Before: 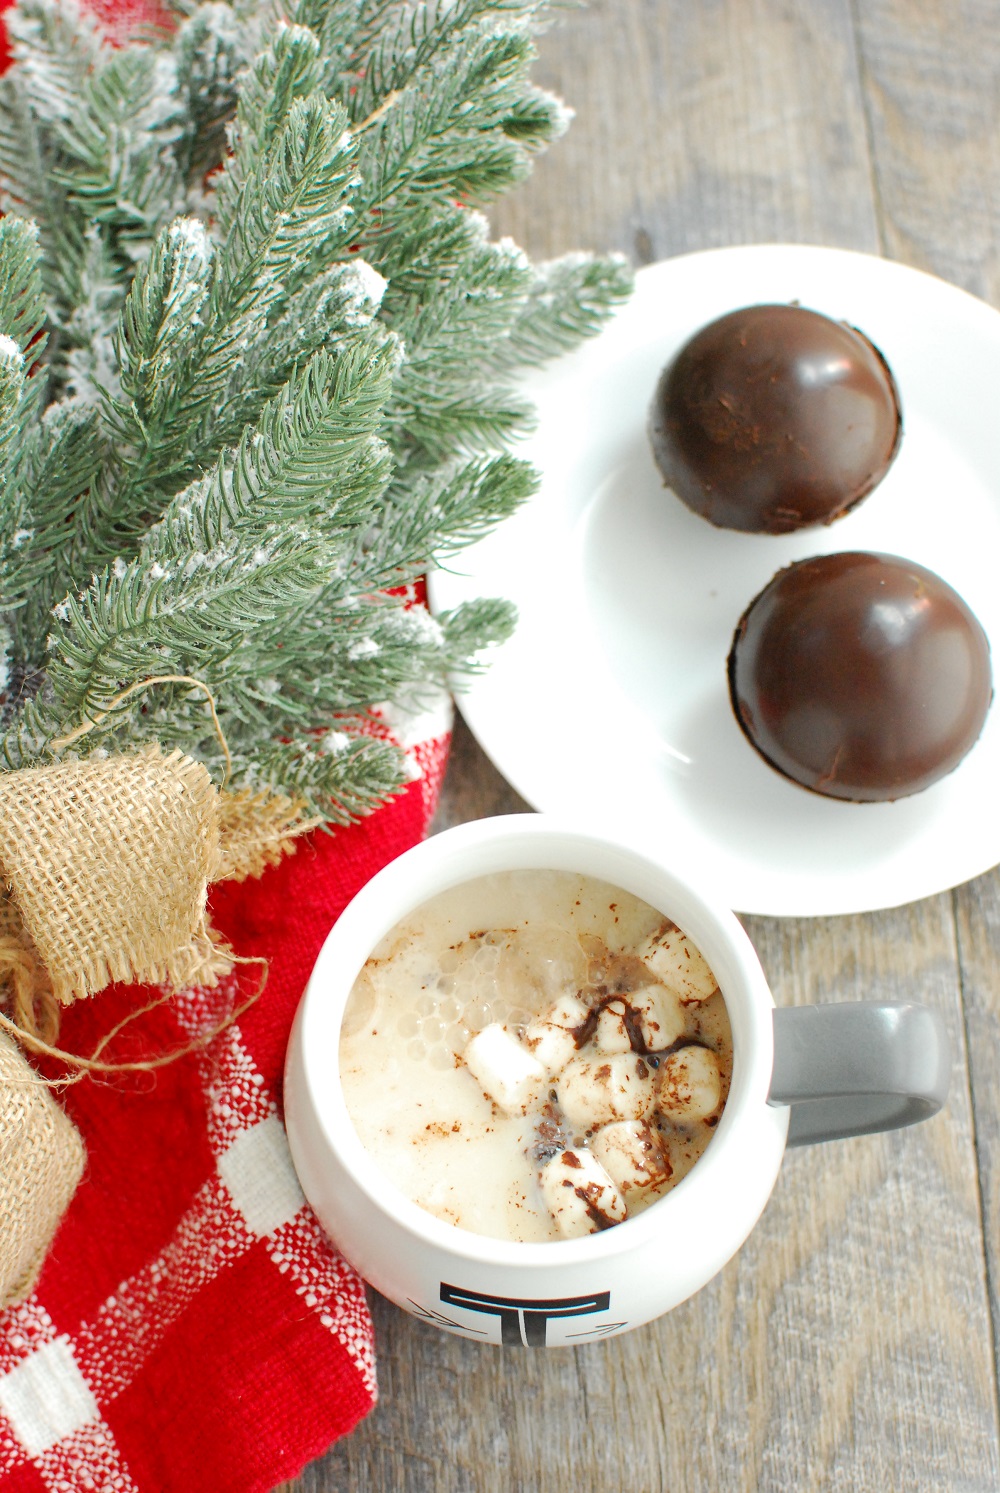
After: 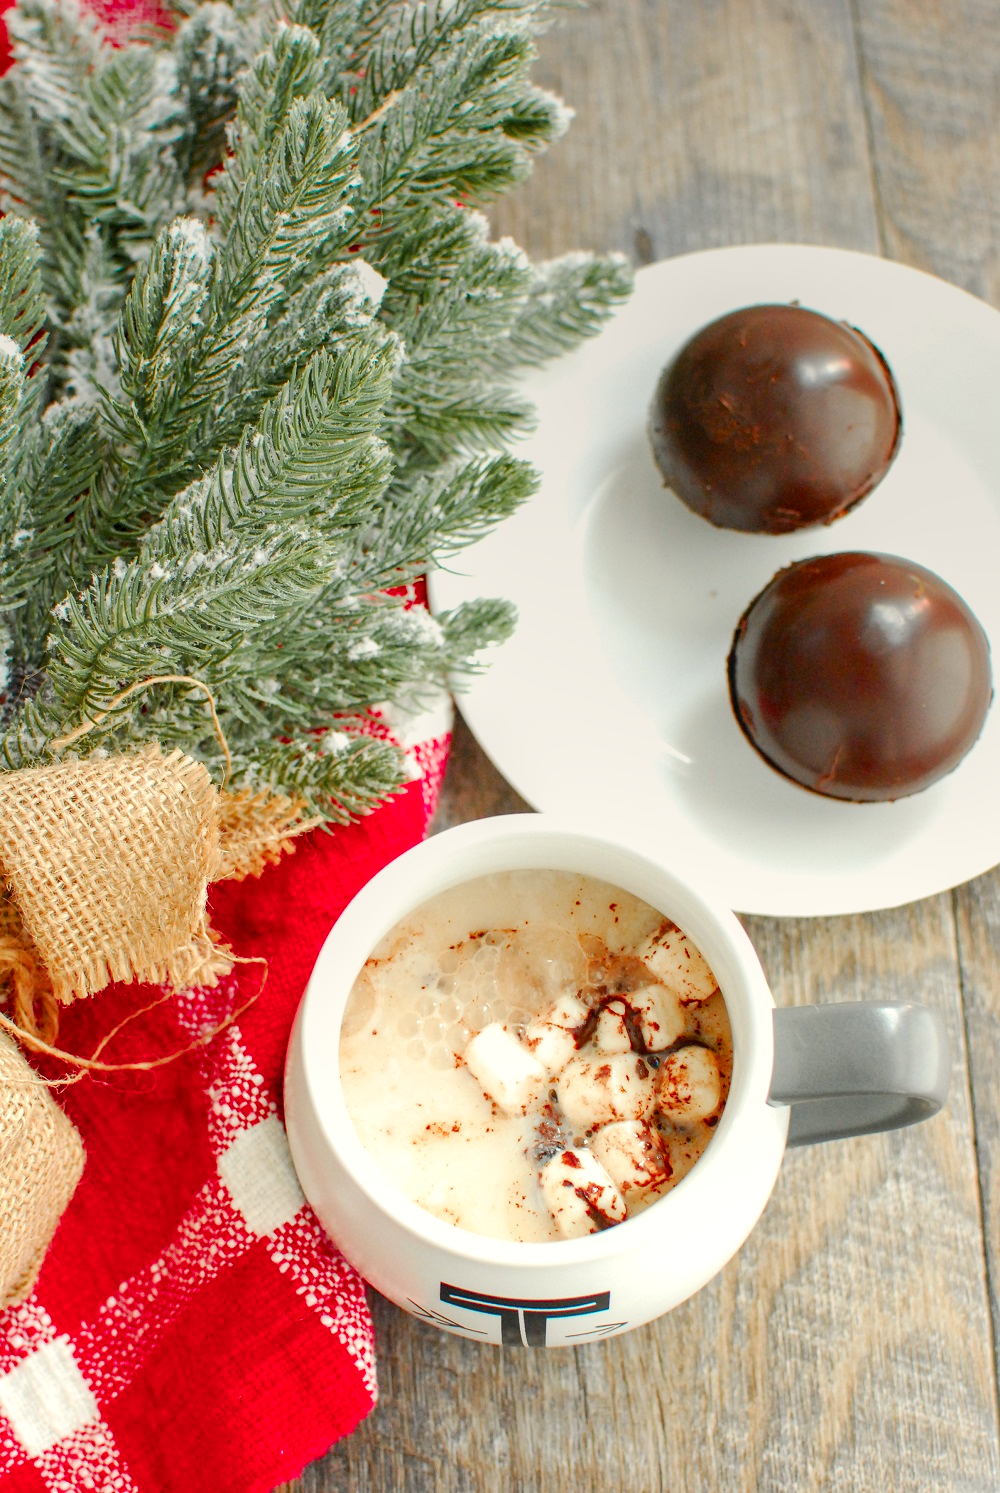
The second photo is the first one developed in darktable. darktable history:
white balance: red 1.009, blue 0.985
local contrast: on, module defaults
graduated density: on, module defaults
contrast brightness saturation: contrast 0.1, brightness 0.03, saturation 0.09
color zones: curves: ch1 [(0.309, 0.524) (0.41, 0.329) (0.508, 0.509)]; ch2 [(0.25, 0.457) (0.75, 0.5)]
color correction: highlights b* 3
color balance rgb: perceptual saturation grading › global saturation 20%, perceptual saturation grading › highlights -25%, perceptual saturation grading › shadows 25%
